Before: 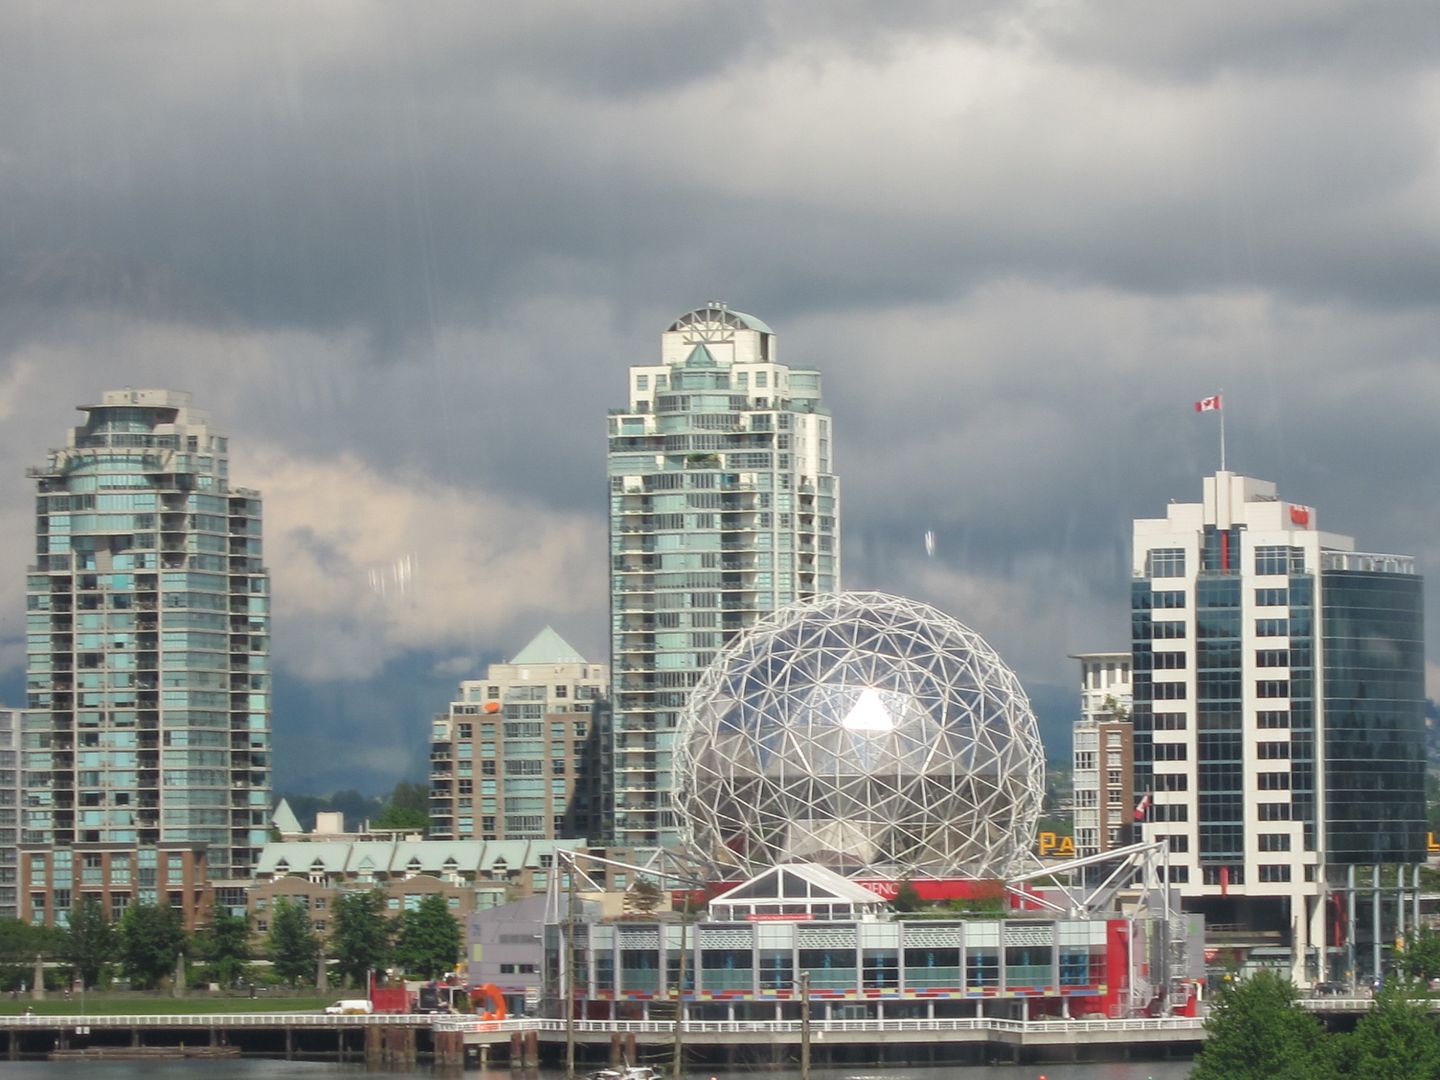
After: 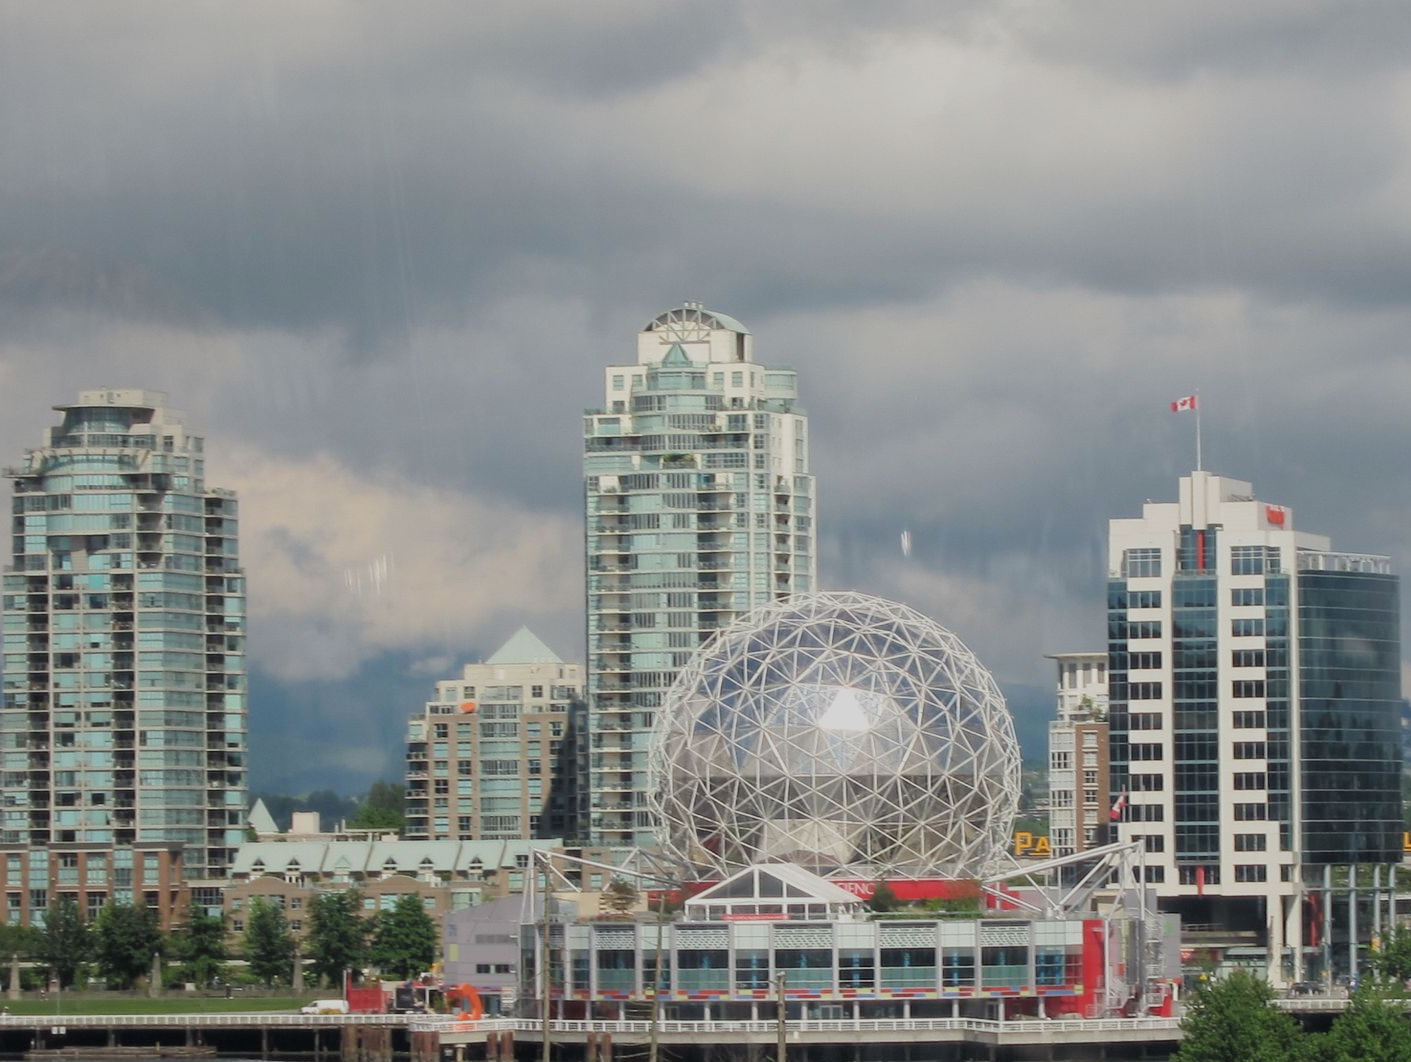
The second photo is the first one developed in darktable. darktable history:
filmic rgb: black relative exposure -7.65 EV, white relative exposure 4.56 EV, hardness 3.61
crop: left 1.706%, right 0.281%, bottom 1.617%
